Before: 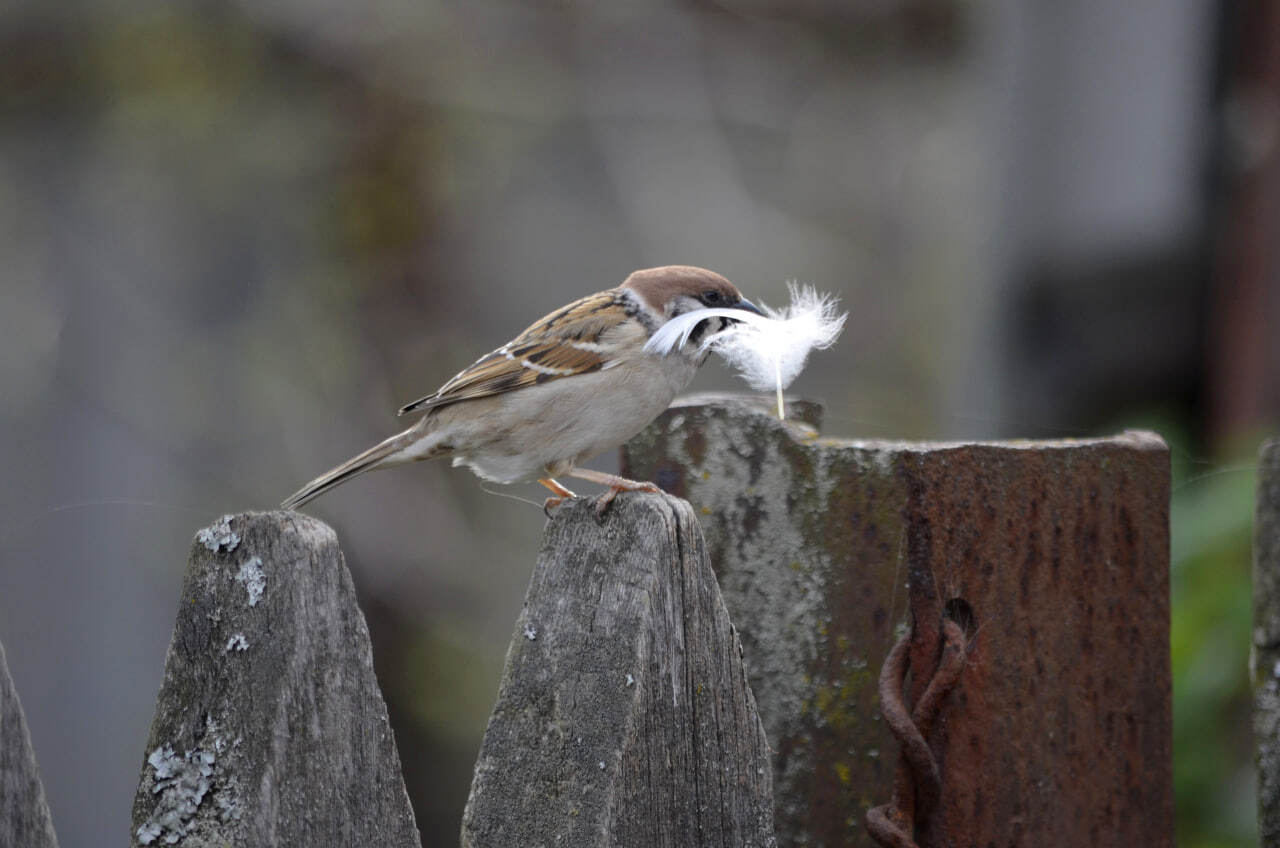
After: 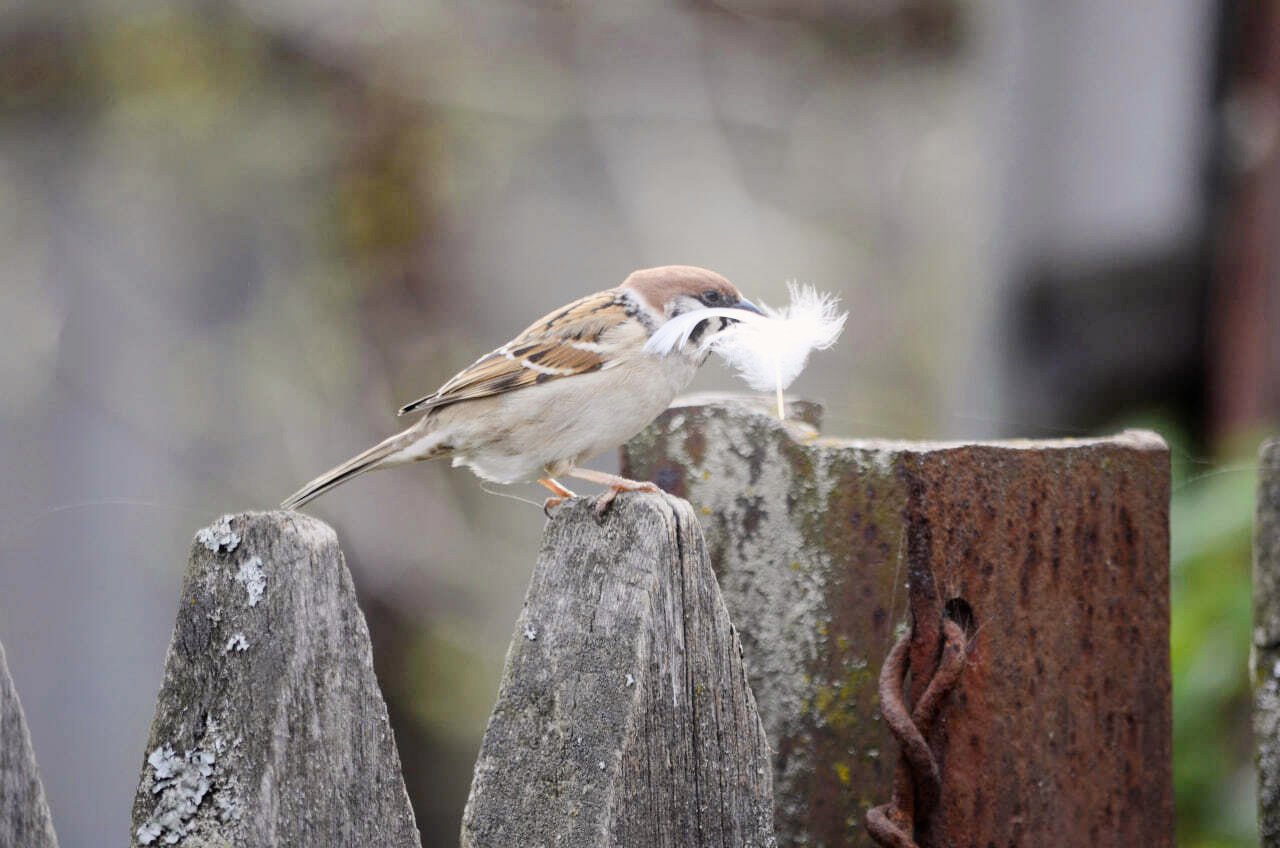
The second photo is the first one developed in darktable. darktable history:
color balance rgb: shadows lift › chroma 1%, shadows lift › hue 28.8°, power › hue 60°, highlights gain › chroma 1%, highlights gain › hue 60°, global offset › luminance 0.25%, perceptual saturation grading › highlights -20%, perceptual saturation grading › shadows 20%, perceptual brilliance grading › highlights 5%, perceptual brilliance grading › shadows -10%, global vibrance 19.67%
filmic rgb: black relative exposure -7.65 EV, white relative exposure 4.56 EV, hardness 3.61
exposure: black level correction 0.001, exposure 1.116 EV, compensate highlight preservation false
bloom: size 16%, threshold 98%, strength 20%
